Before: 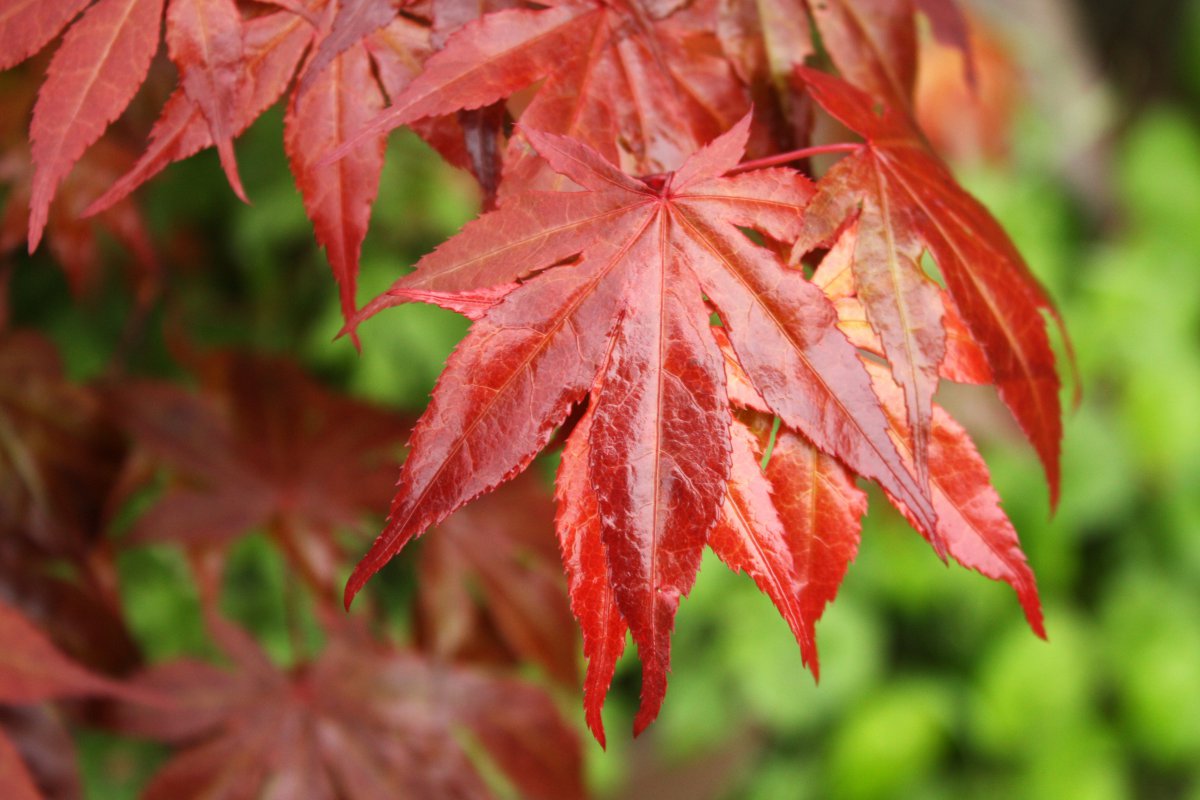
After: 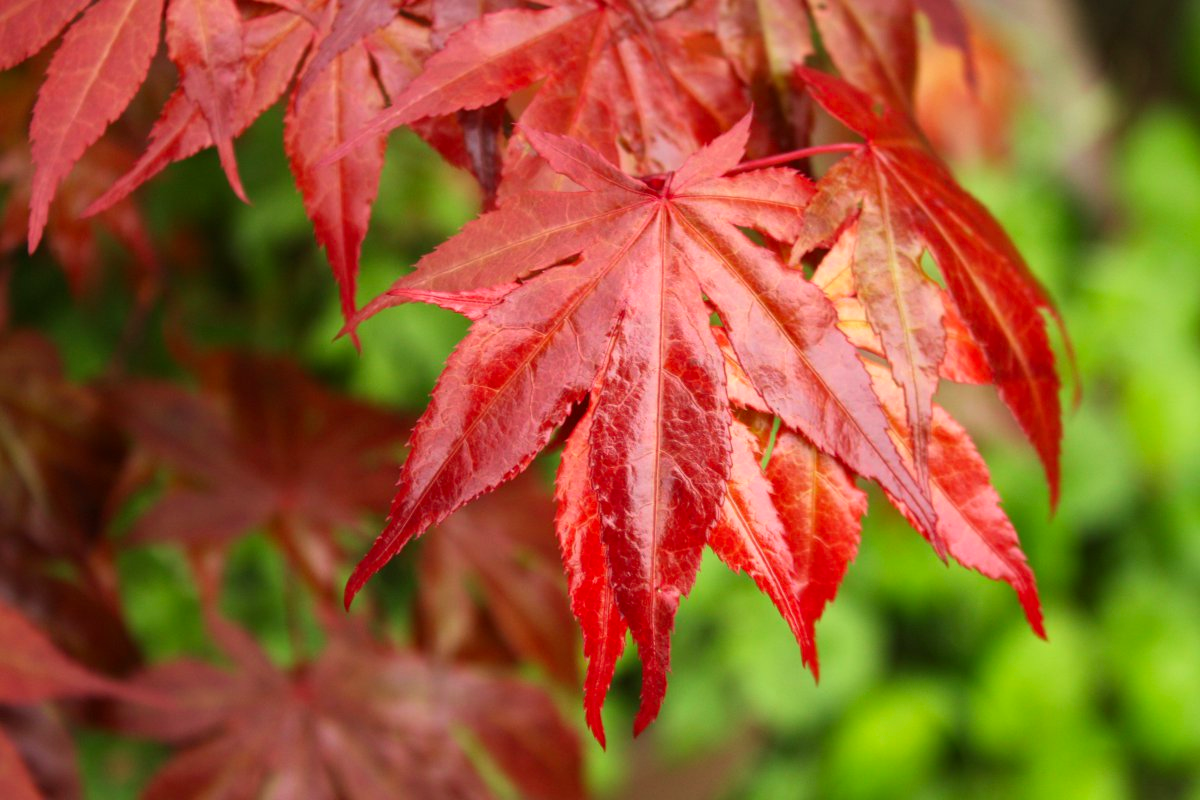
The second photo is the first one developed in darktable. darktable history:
contrast brightness saturation: saturation 0.13
velvia: on, module defaults
